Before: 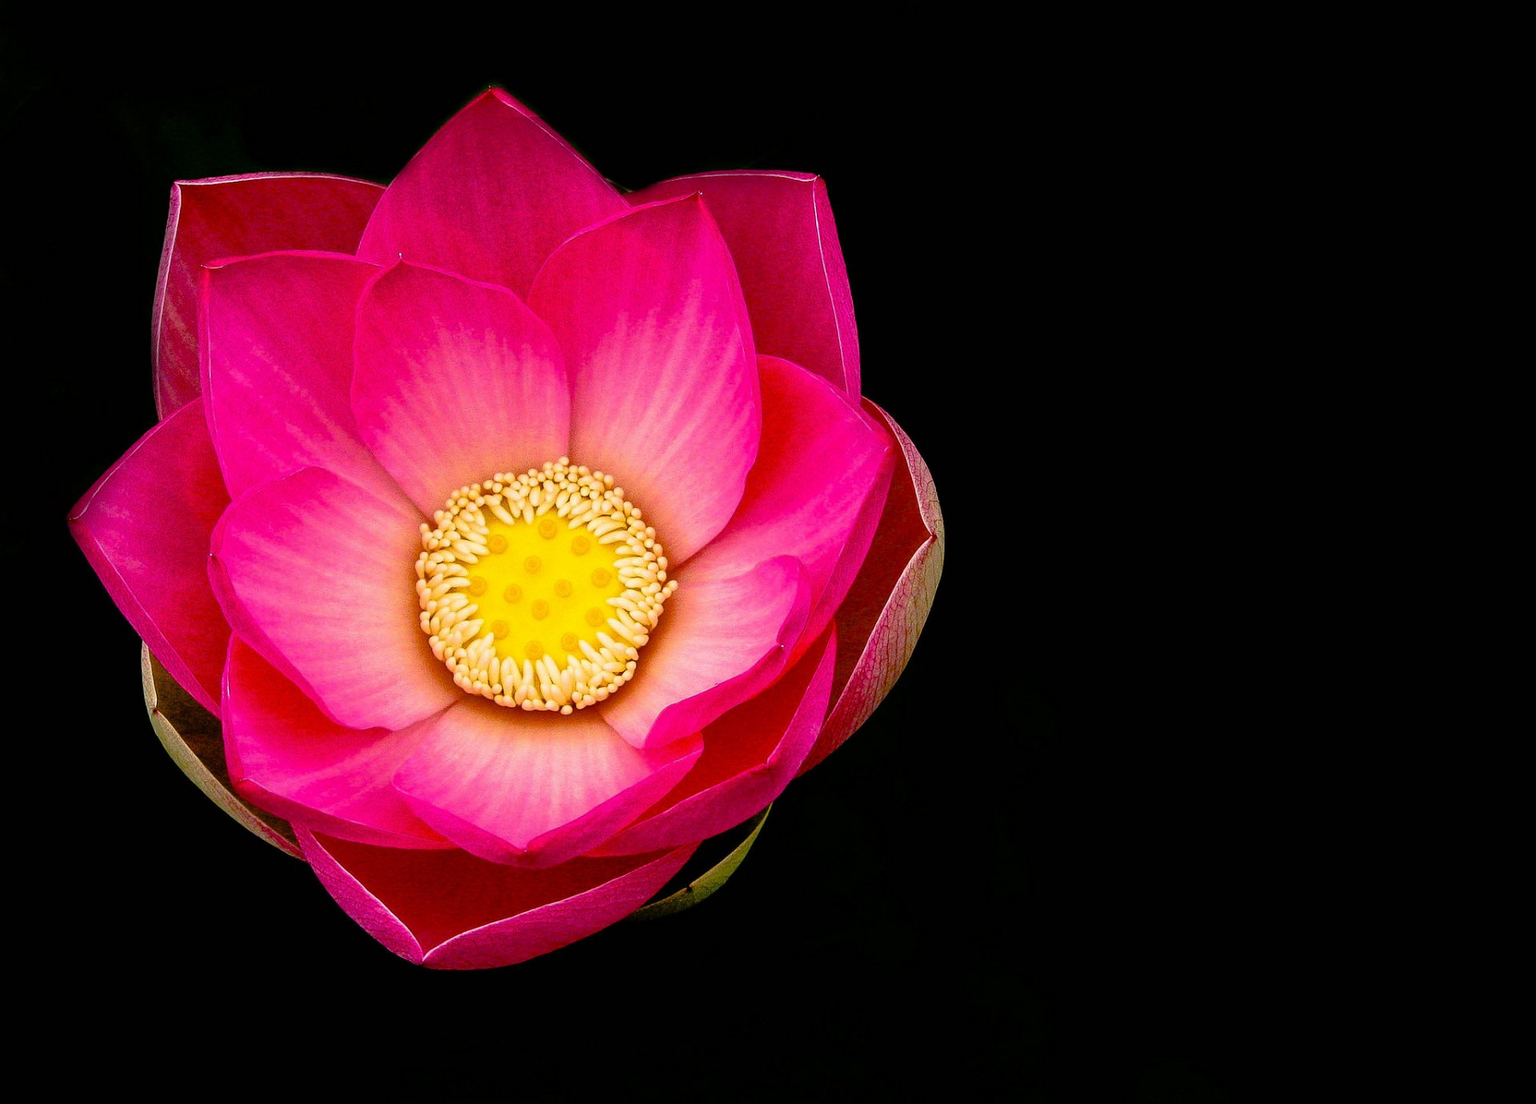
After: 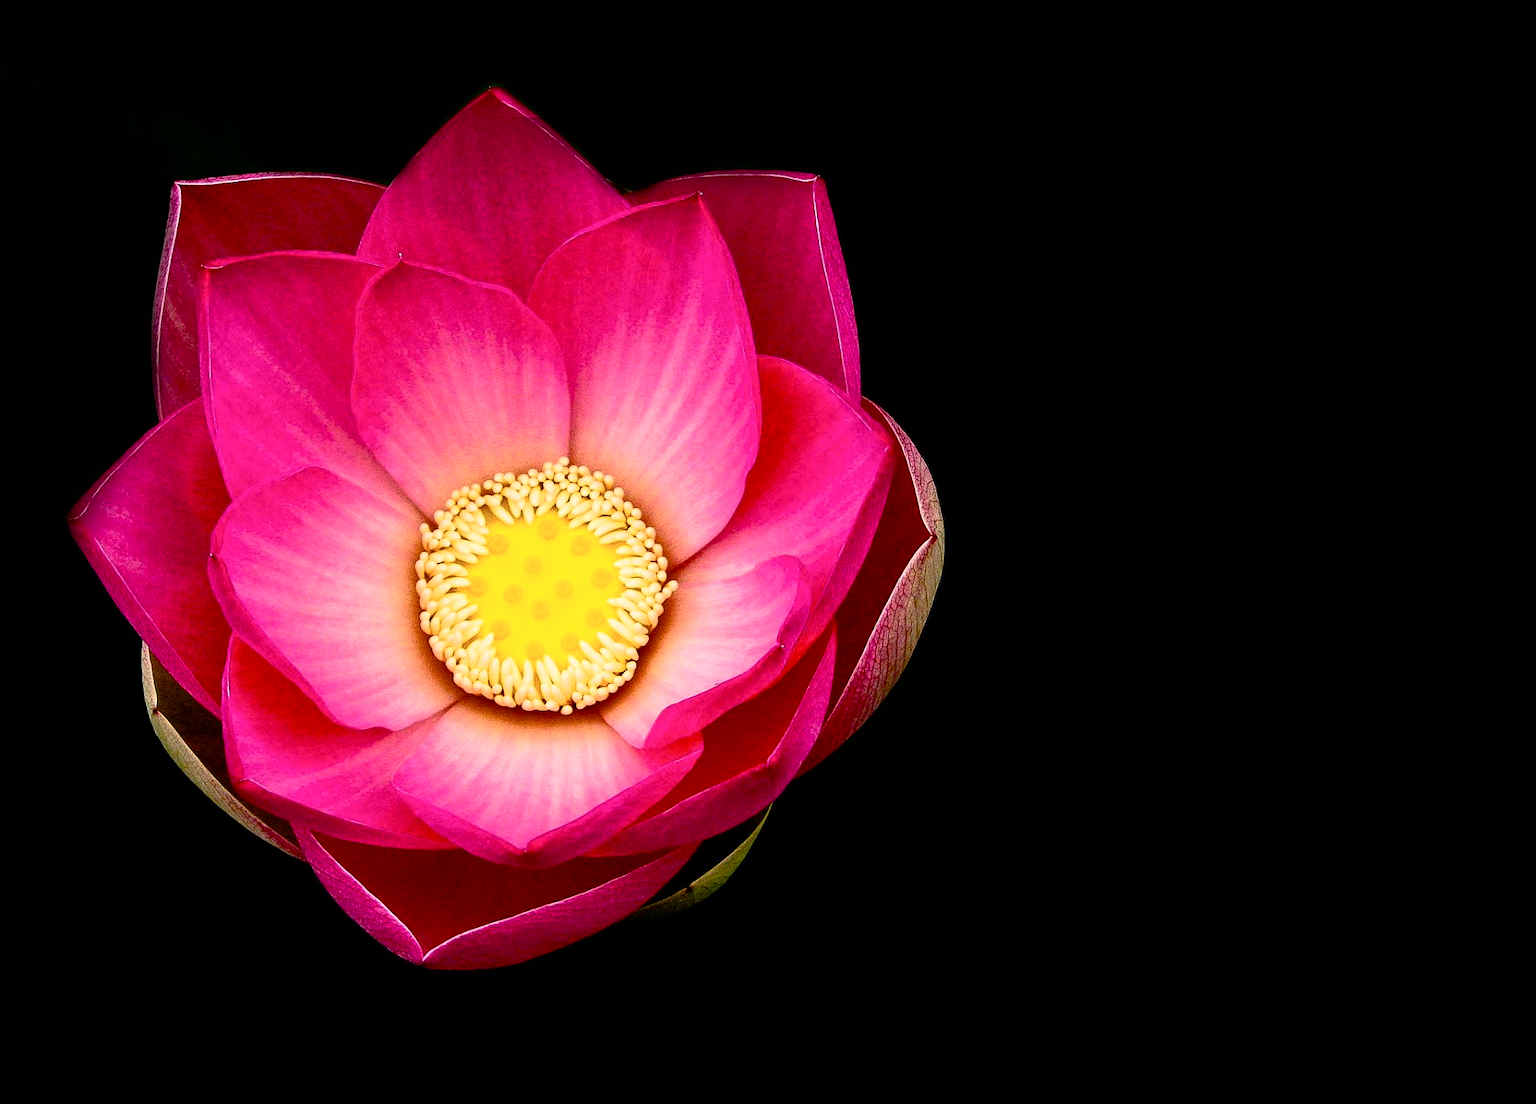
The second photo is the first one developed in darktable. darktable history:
exposure: exposure -0.003 EV, compensate highlight preservation false
contrast brightness saturation: contrast 0.271
